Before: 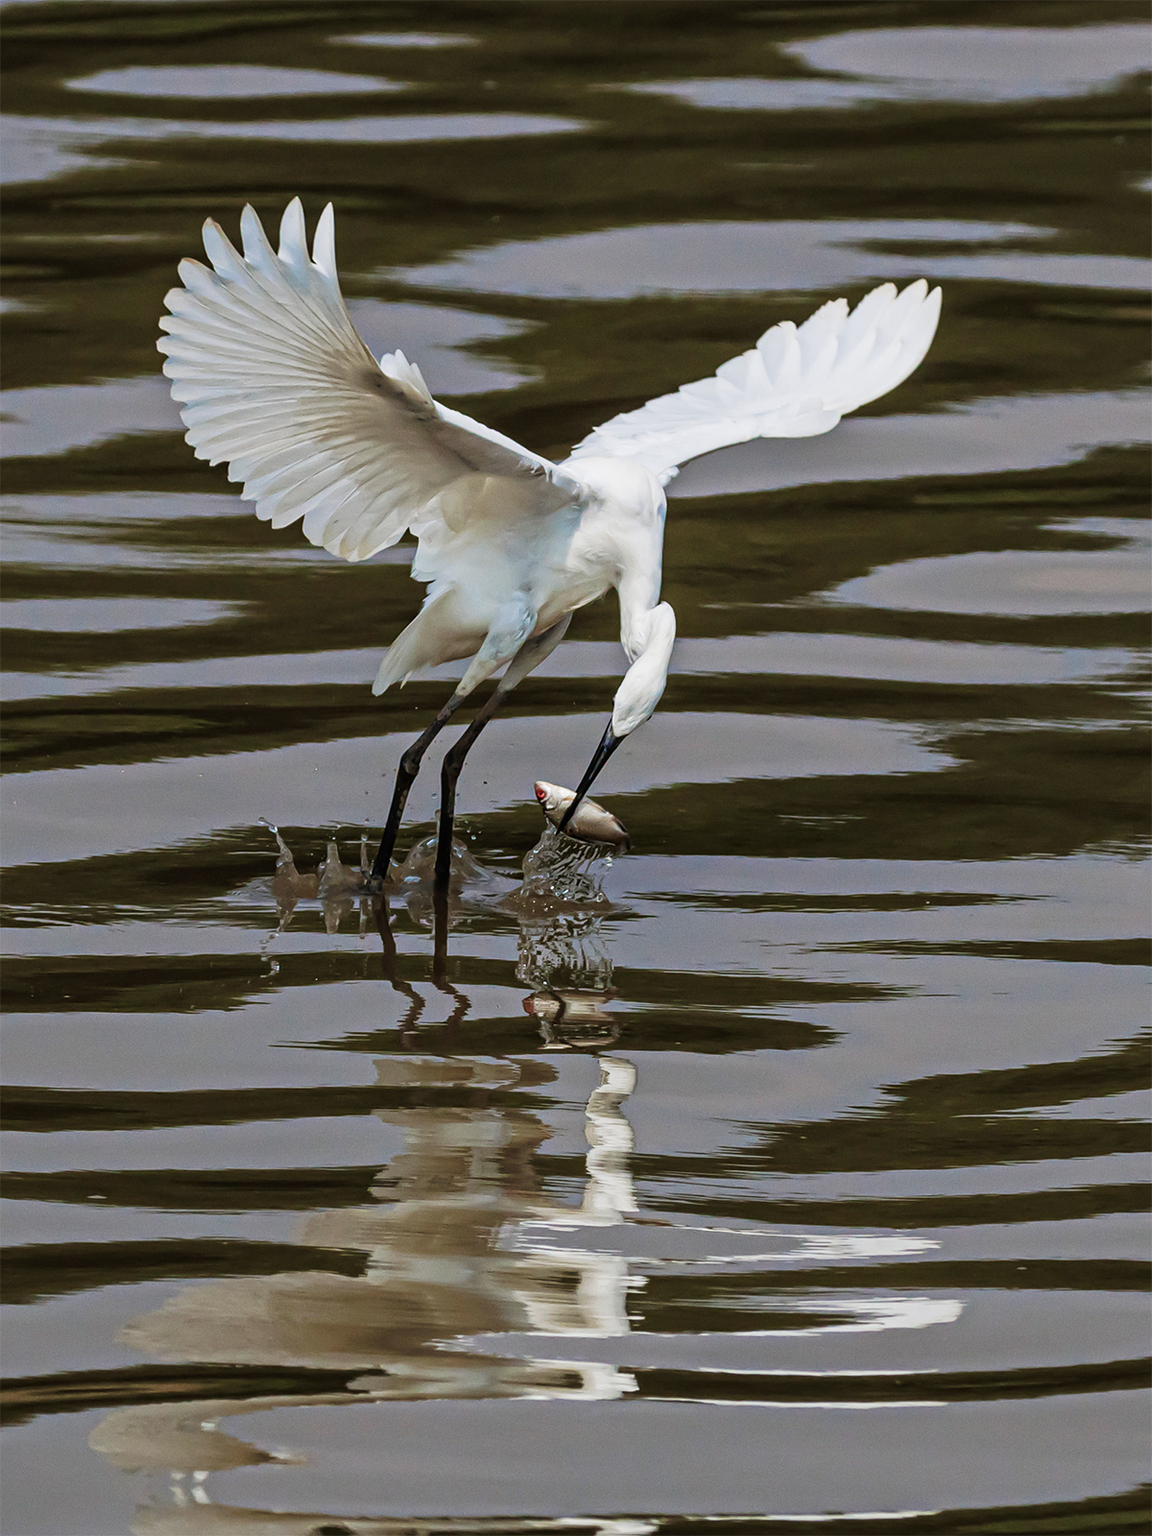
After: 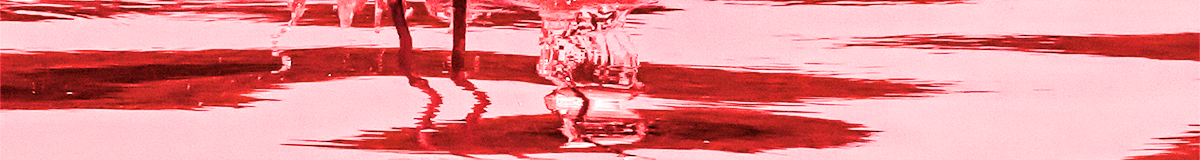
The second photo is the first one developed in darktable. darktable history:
white balance: red 4.26, blue 1.802
crop and rotate: top 59.084%, bottom 30.916%
filmic rgb: black relative exposure -5 EV, hardness 2.88, contrast 1.4, highlights saturation mix -30%
